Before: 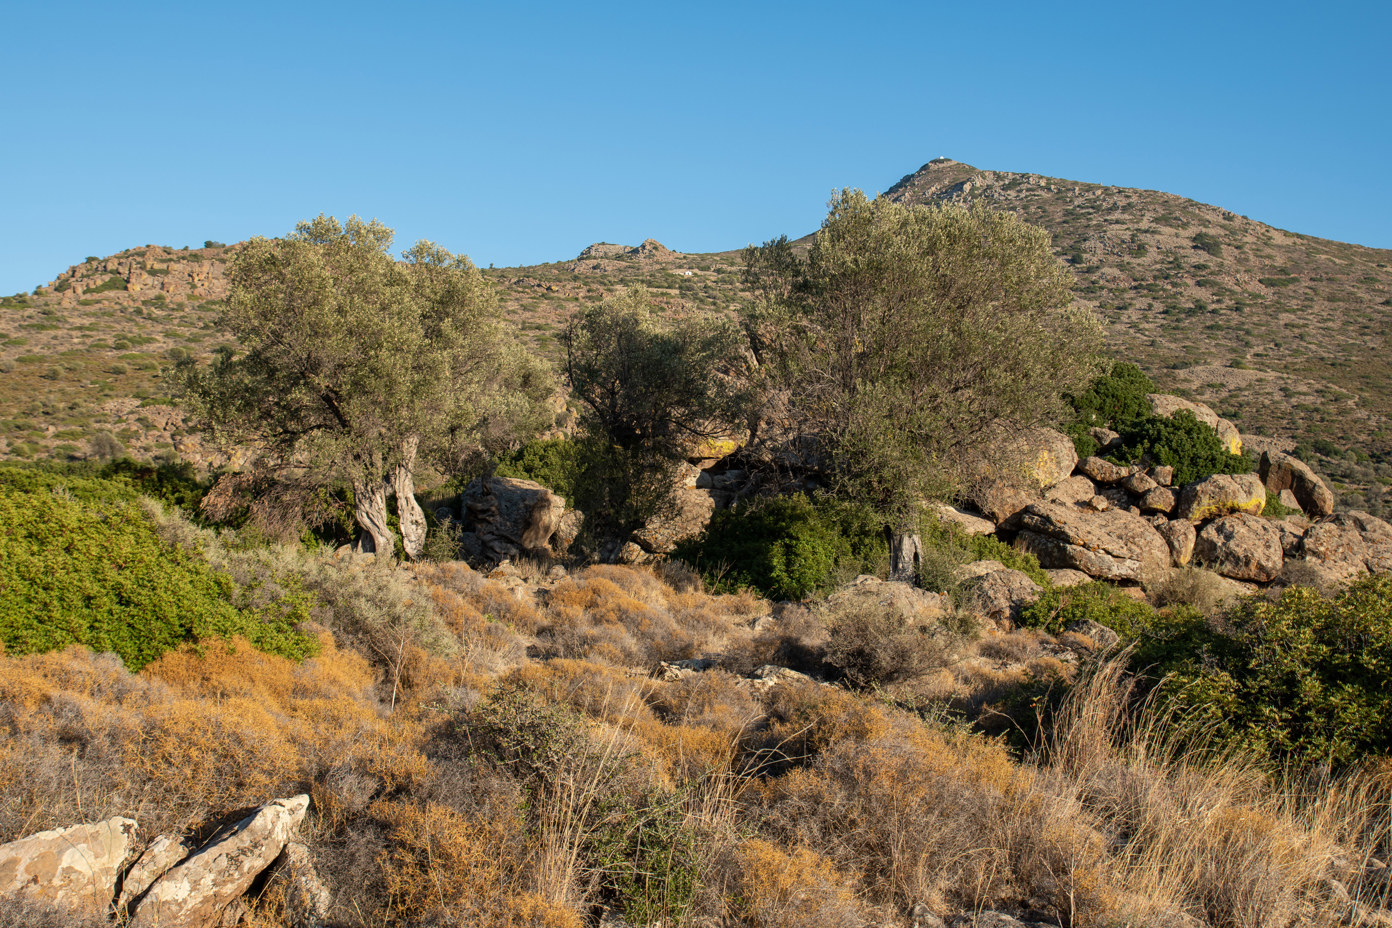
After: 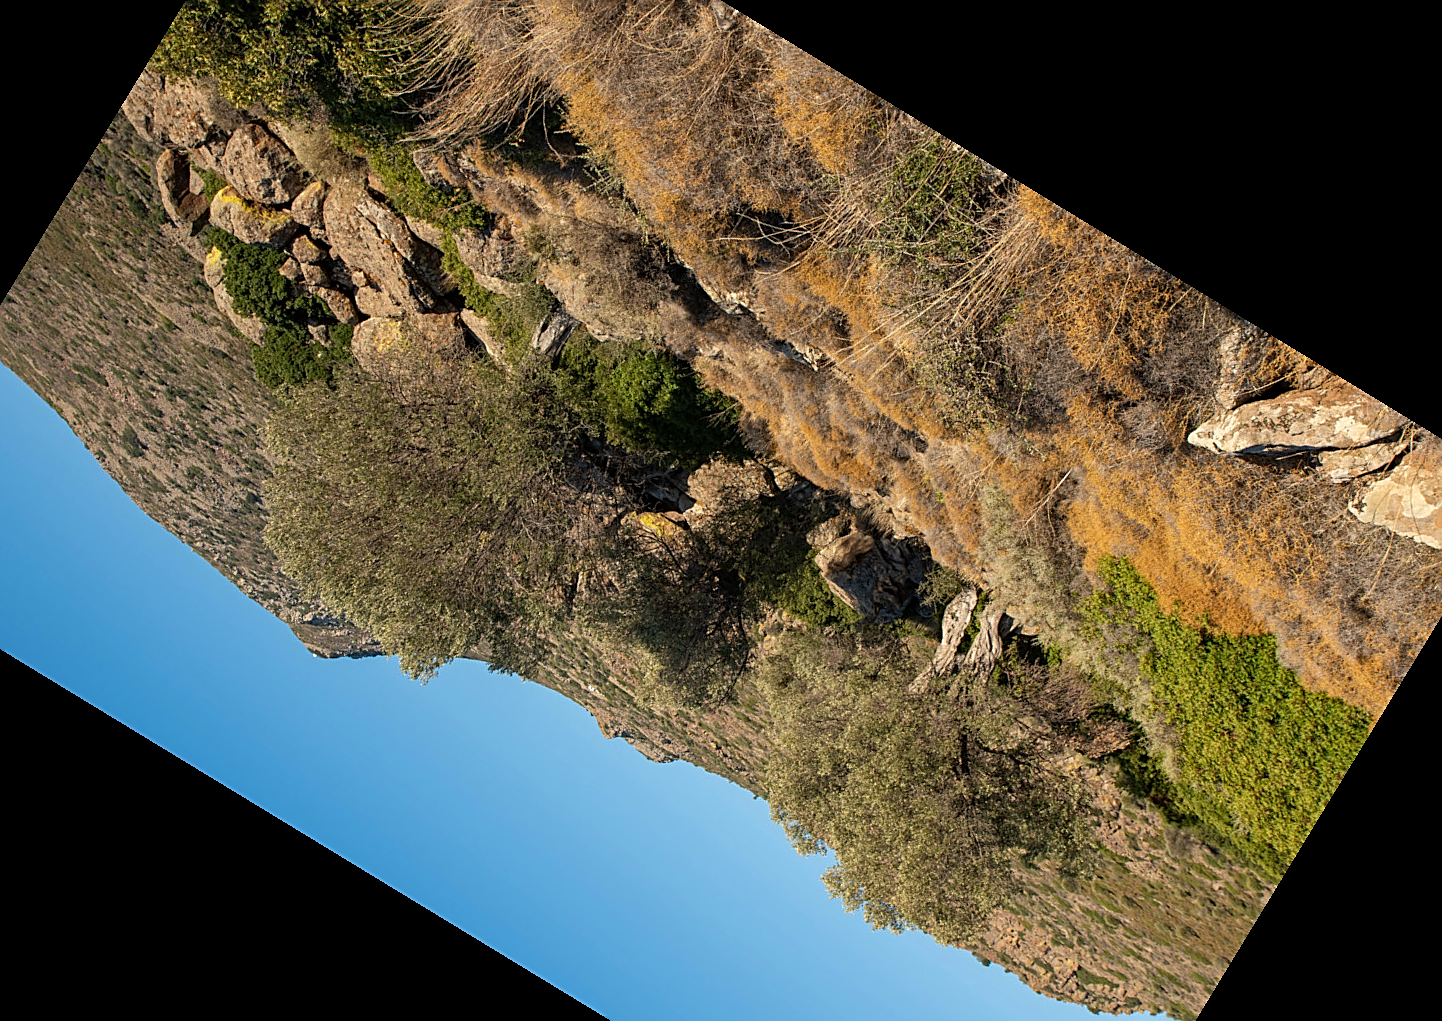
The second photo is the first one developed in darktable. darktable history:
crop and rotate: angle 148.68°, left 9.111%, top 15.603%, right 4.588%, bottom 17.041%
haze removal: compatibility mode true, adaptive false
sharpen: amount 0.575
